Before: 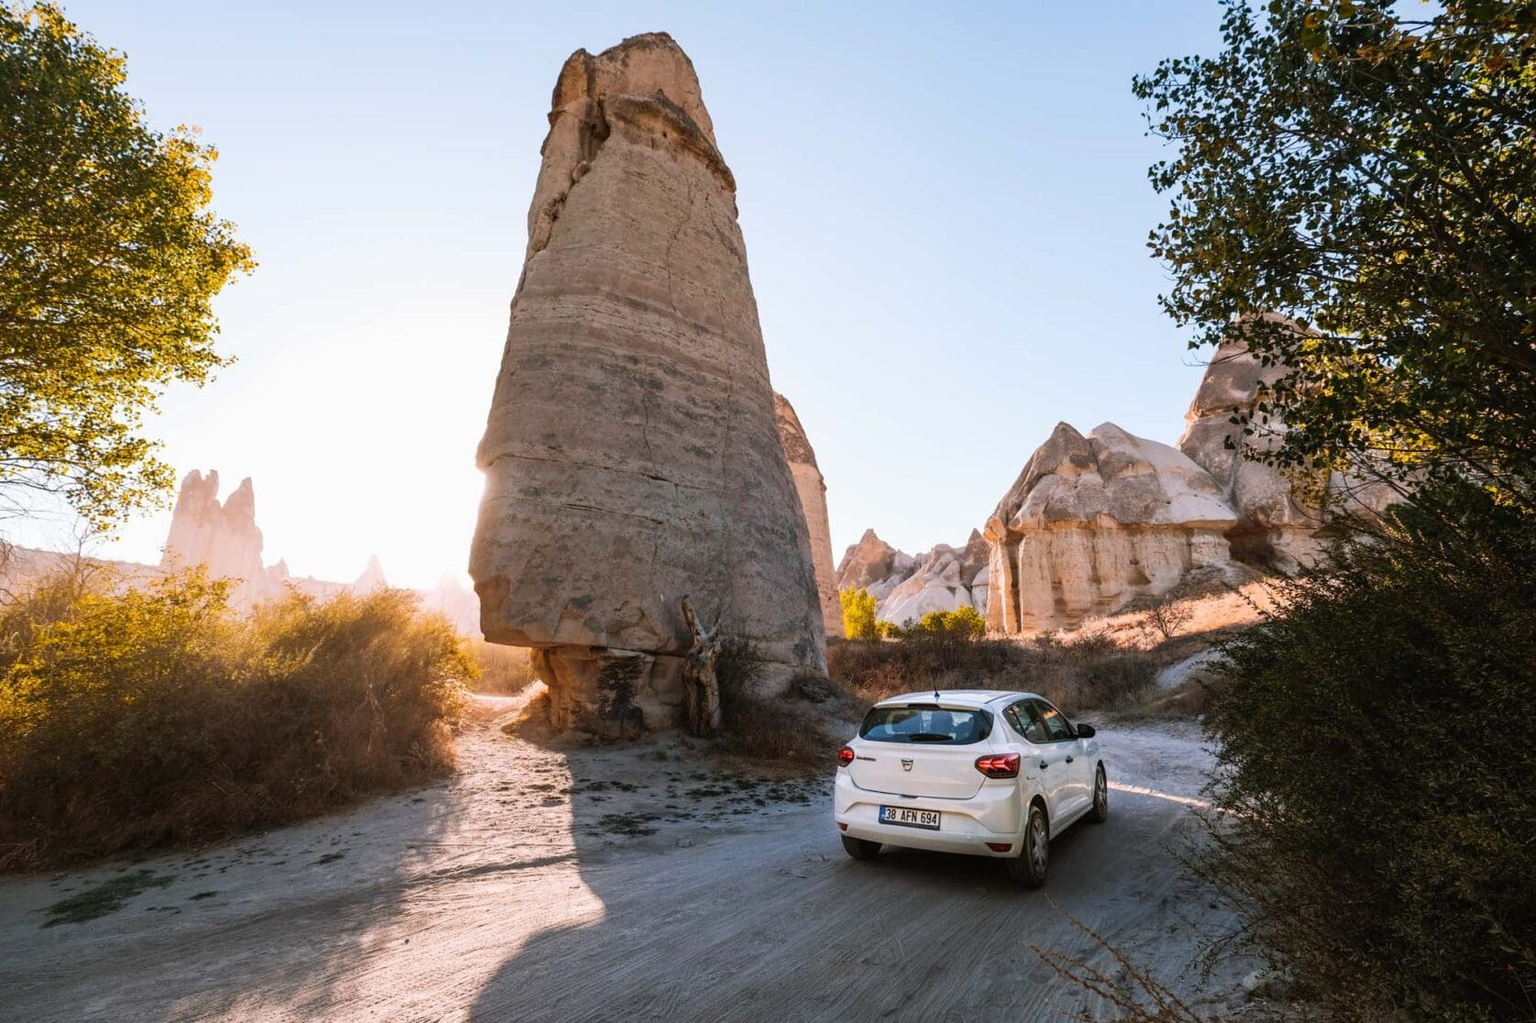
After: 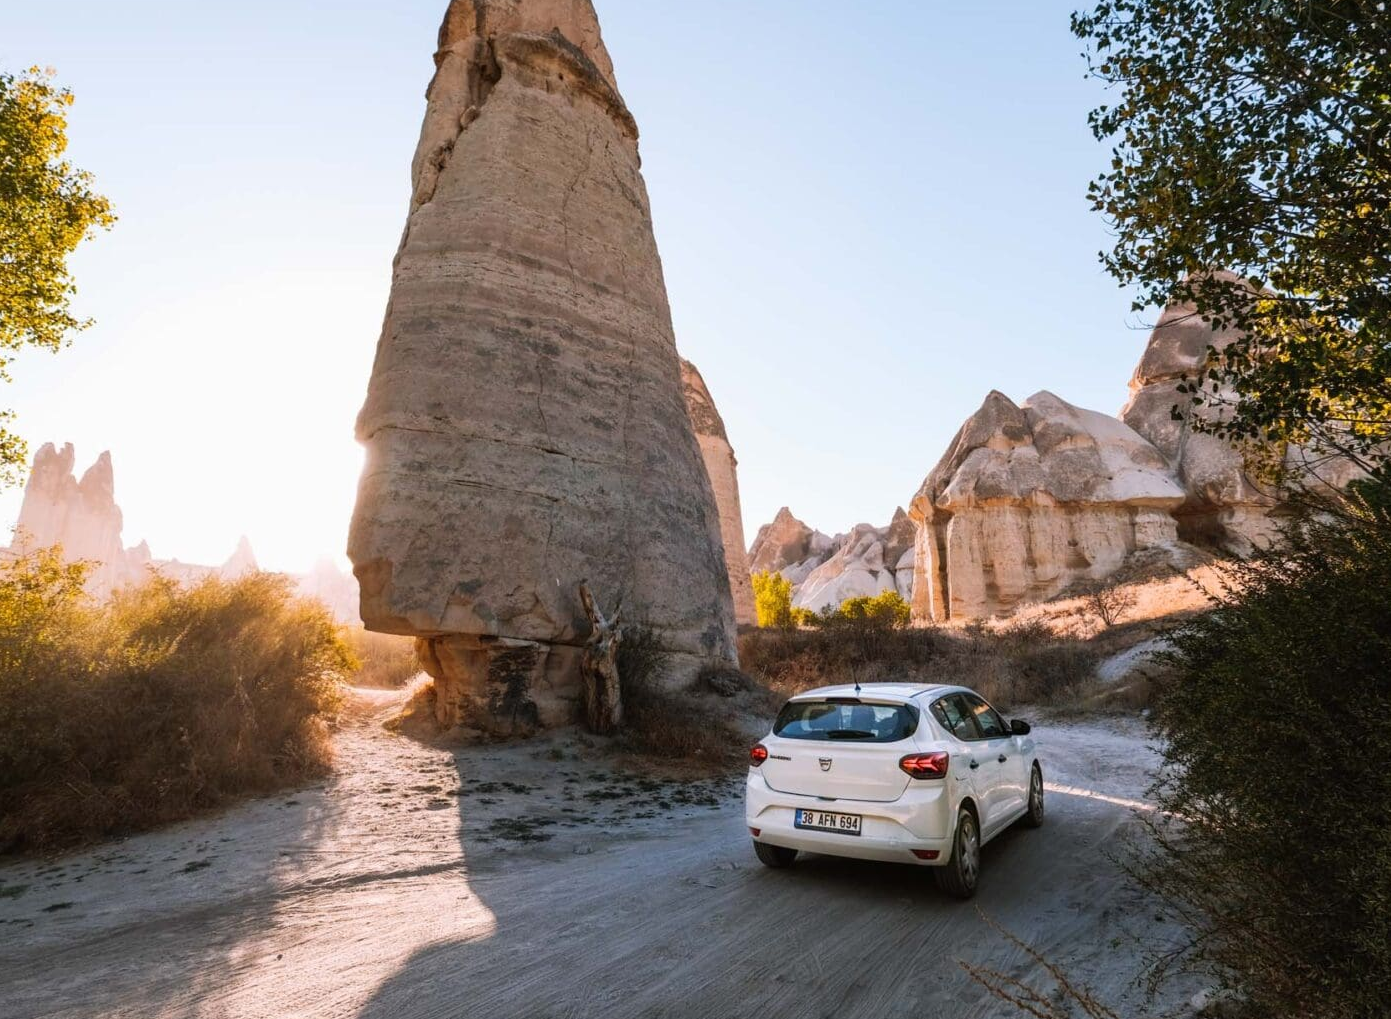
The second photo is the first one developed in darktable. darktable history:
crop: left 9.803%, top 6.312%, right 7.111%, bottom 2.312%
